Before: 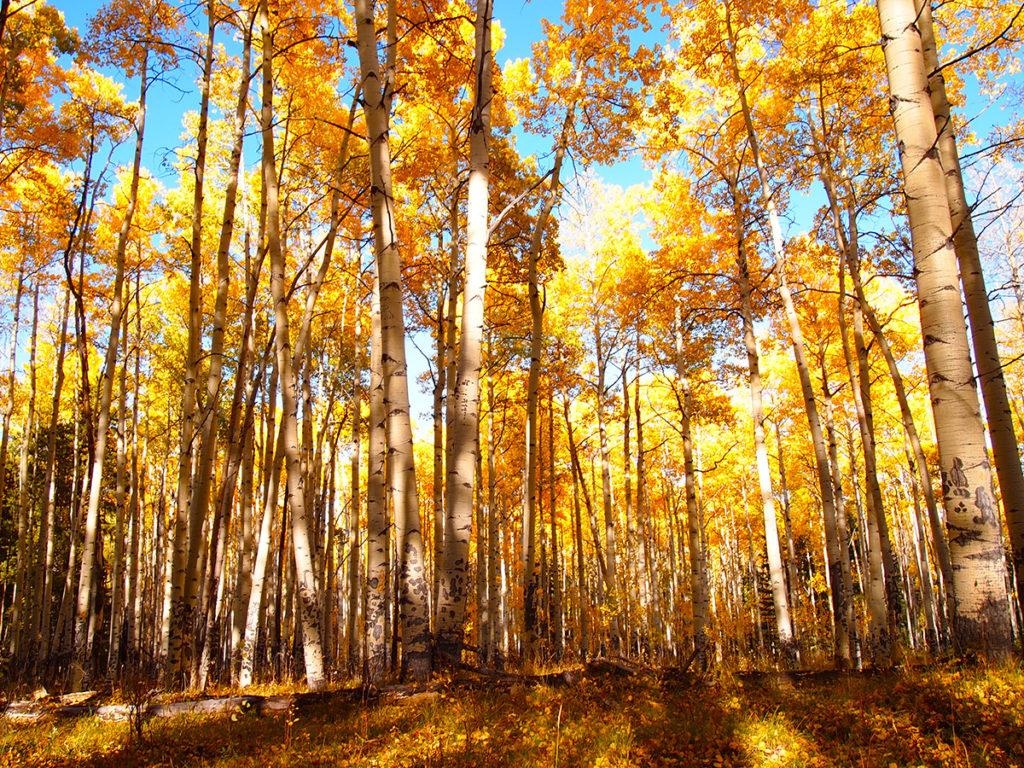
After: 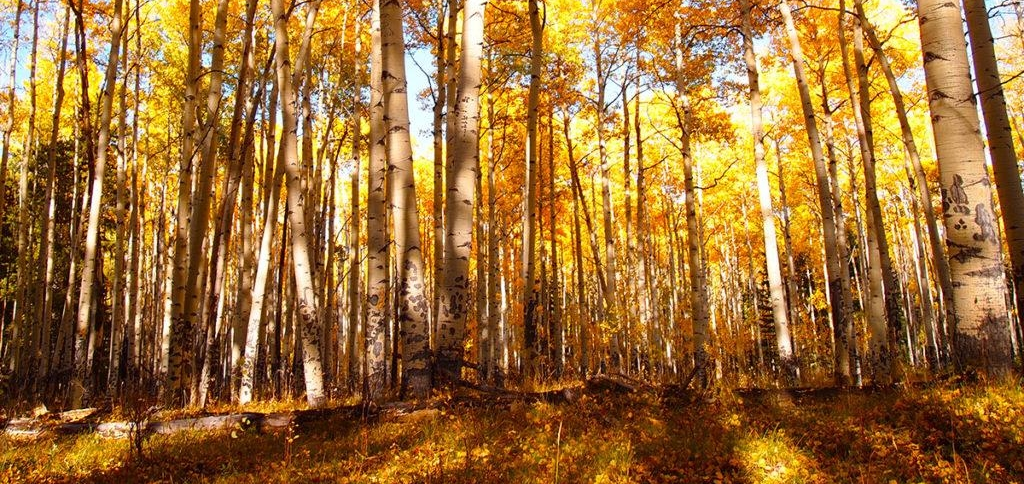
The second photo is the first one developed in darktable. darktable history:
crop and rotate: top 36.939%
